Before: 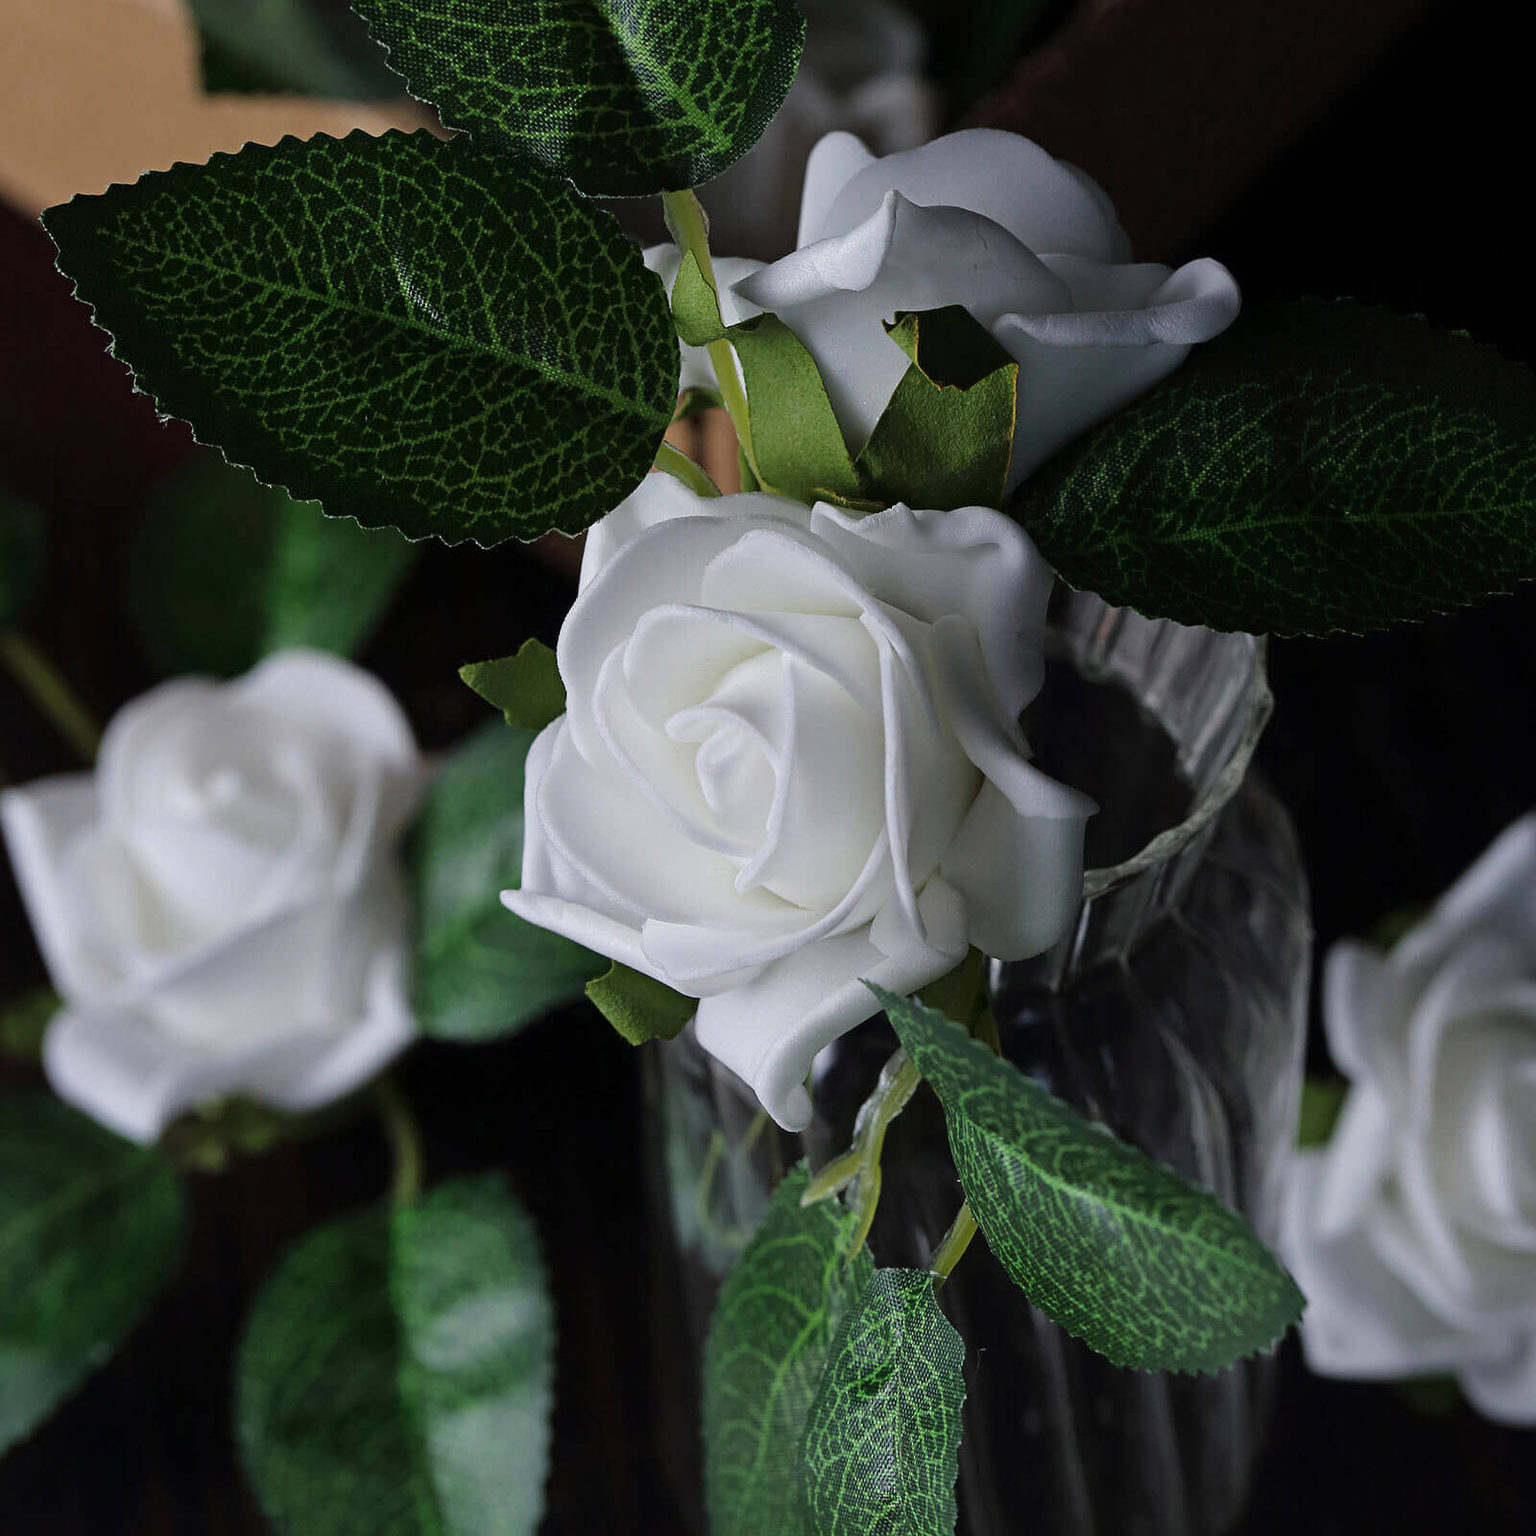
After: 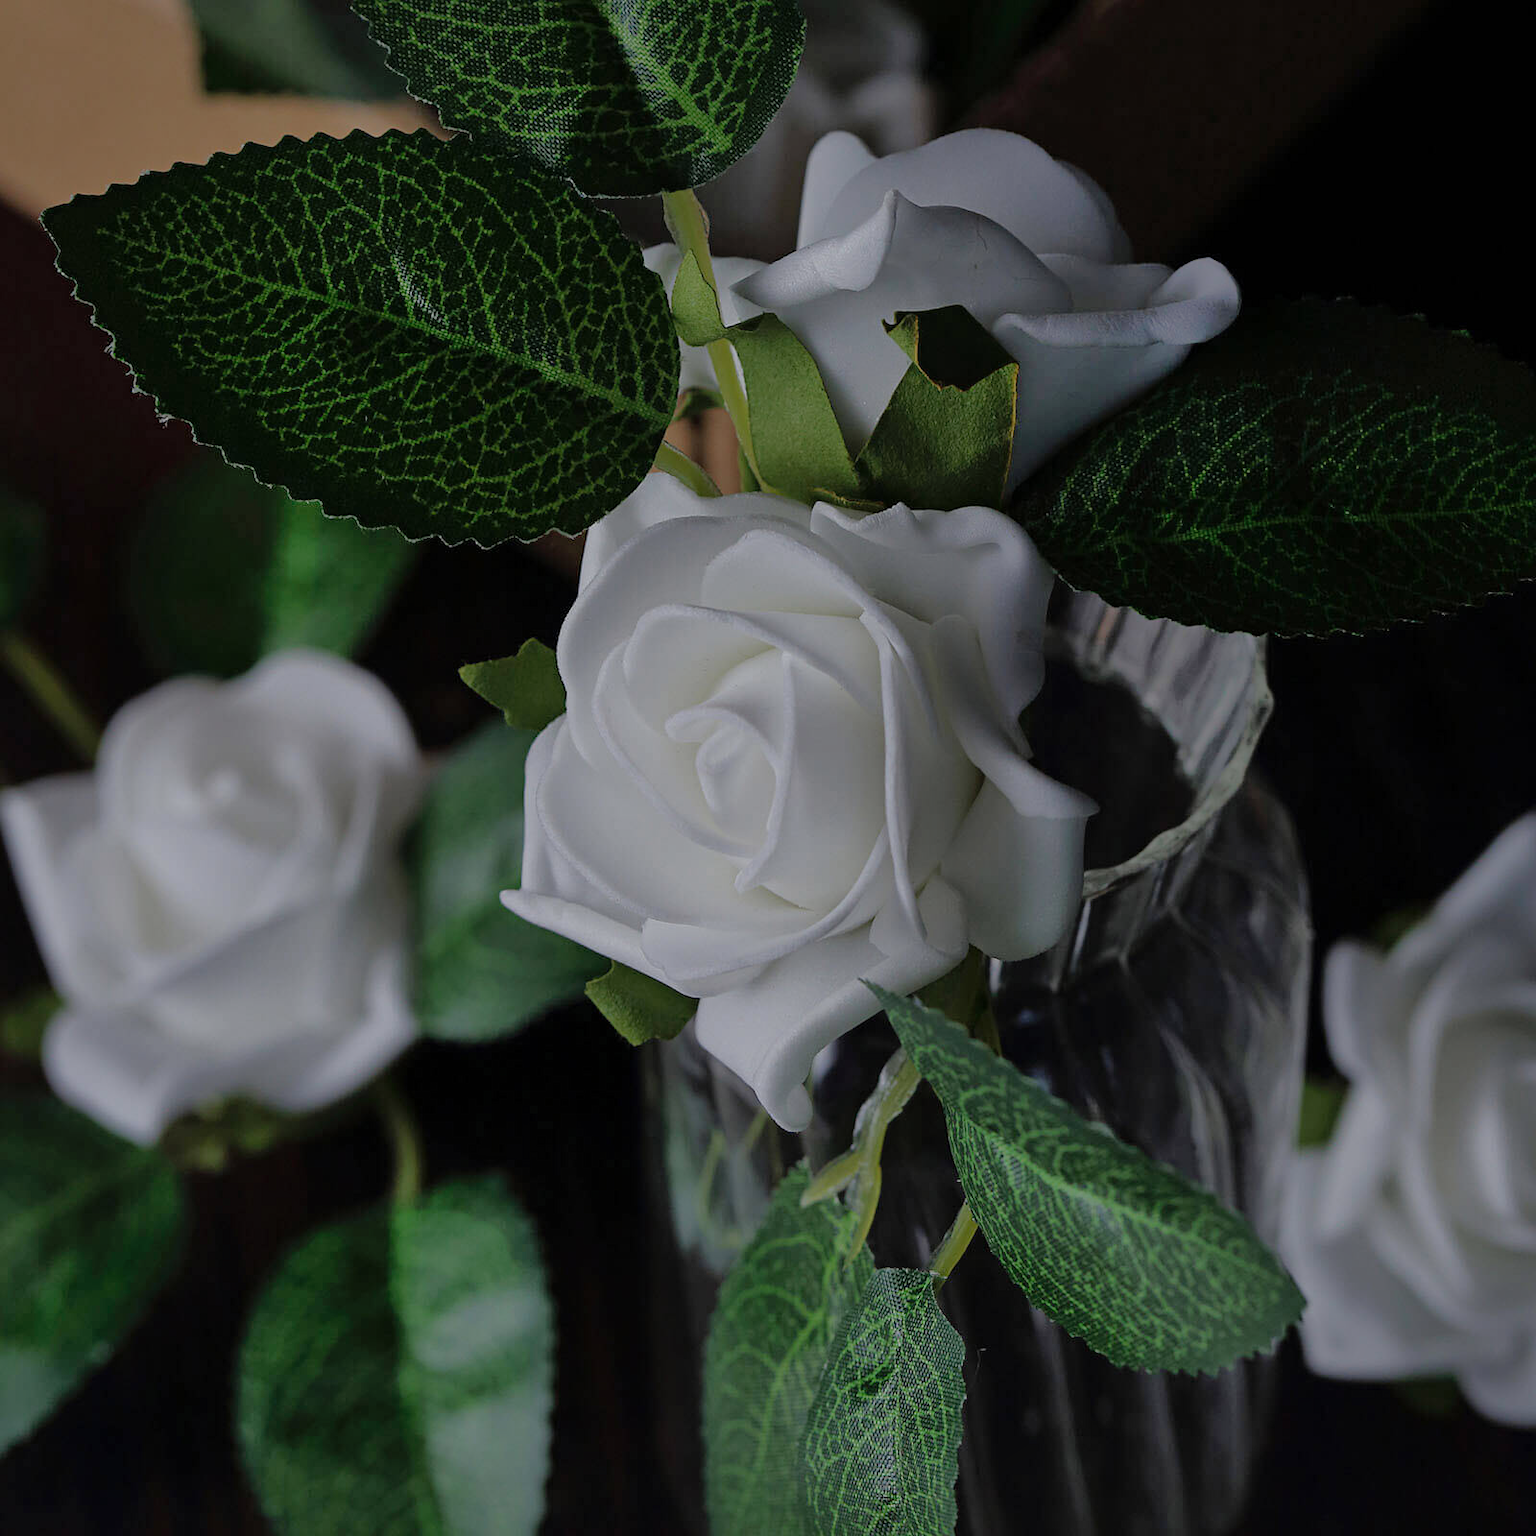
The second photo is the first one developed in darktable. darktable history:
shadows and highlights: on, module defaults
exposure: black level correction 0, exposure -0.76 EV, compensate exposure bias true, compensate highlight preservation false
